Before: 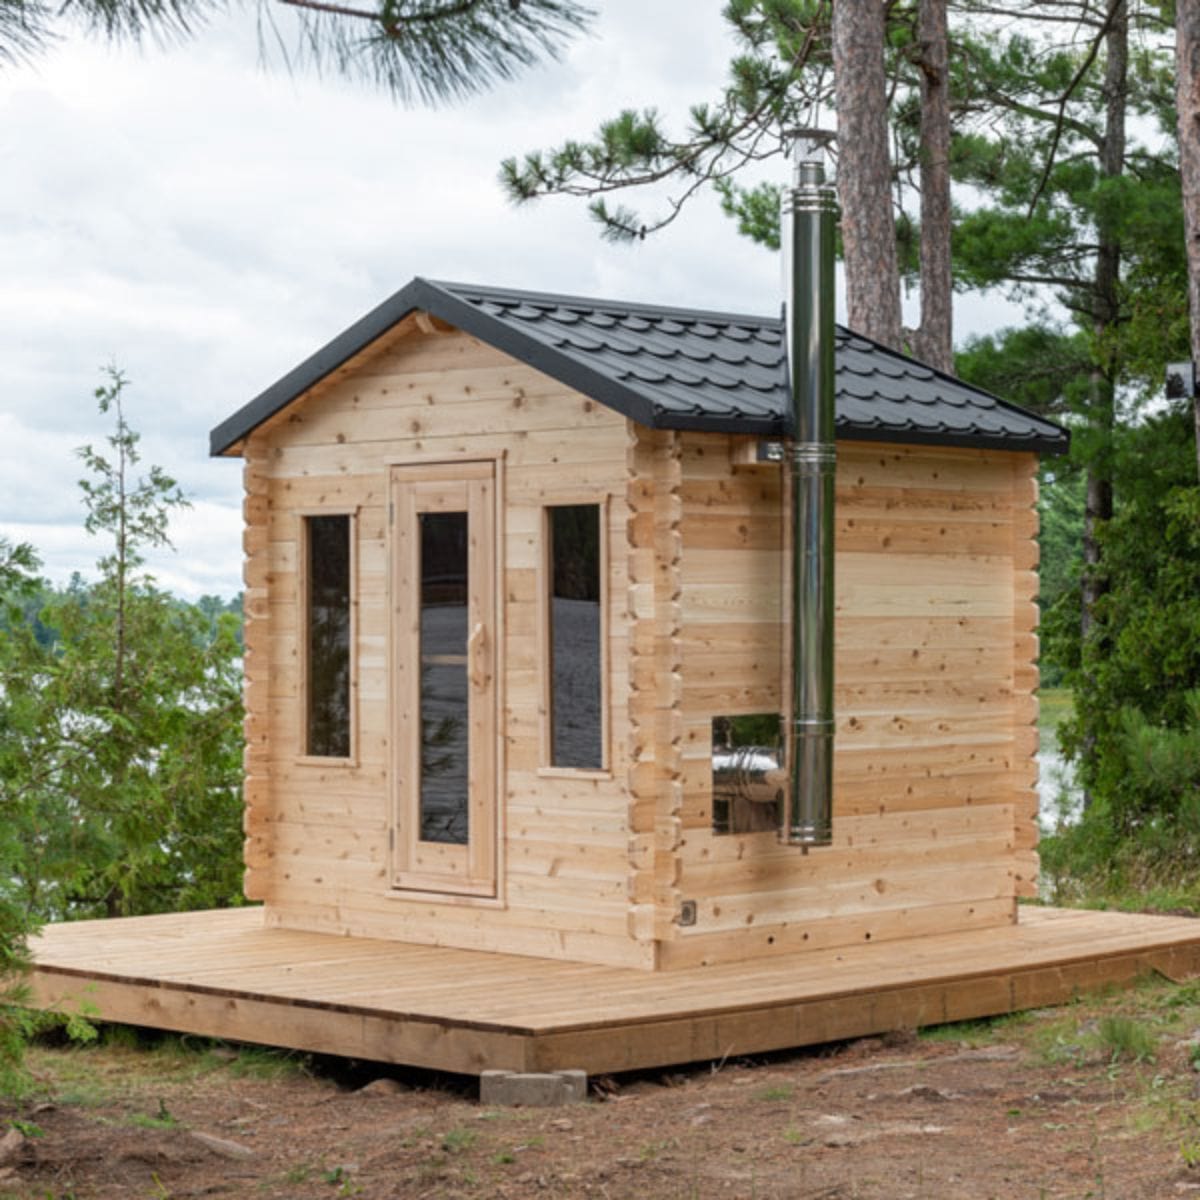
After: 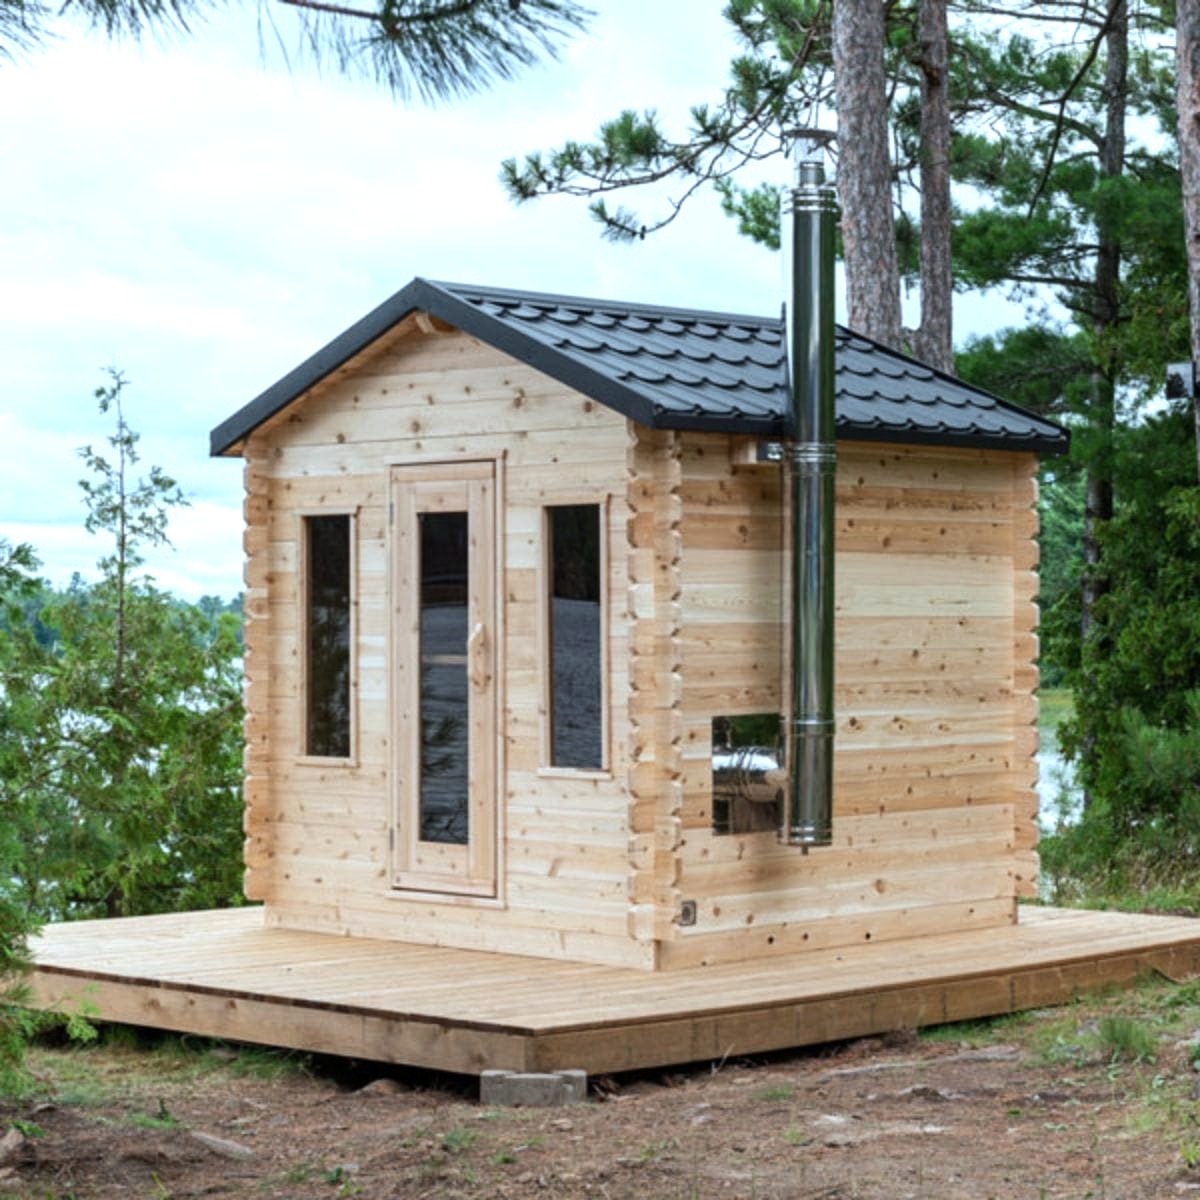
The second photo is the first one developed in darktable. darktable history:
color calibration: illuminant F (fluorescent), F source F9 (Cool White Deluxe 4150 K) – high CRI, x 0.374, y 0.373, temperature 4158.34 K
tone equalizer: -8 EV -0.417 EV, -7 EV -0.389 EV, -6 EV -0.333 EV, -5 EV -0.222 EV, -3 EV 0.222 EV, -2 EV 0.333 EV, -1 EV 0.389 EV, +0 EV 0.417 EV, edges refinement/feathering 500, mask exposure compensation -1.57 EV, preserve details no
